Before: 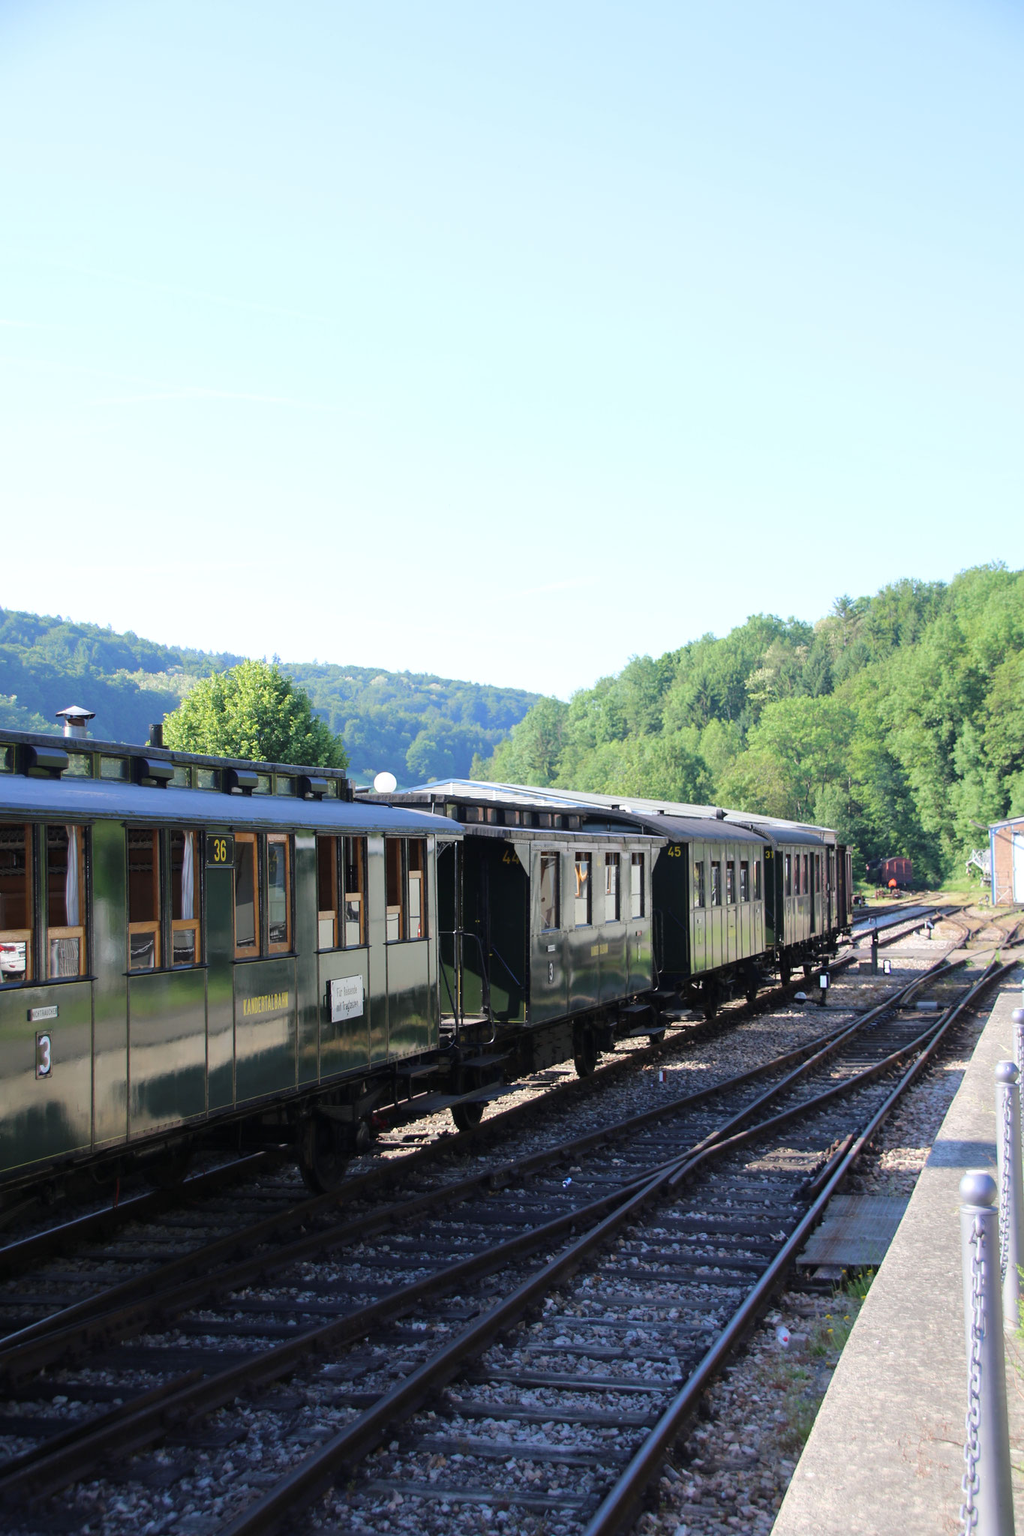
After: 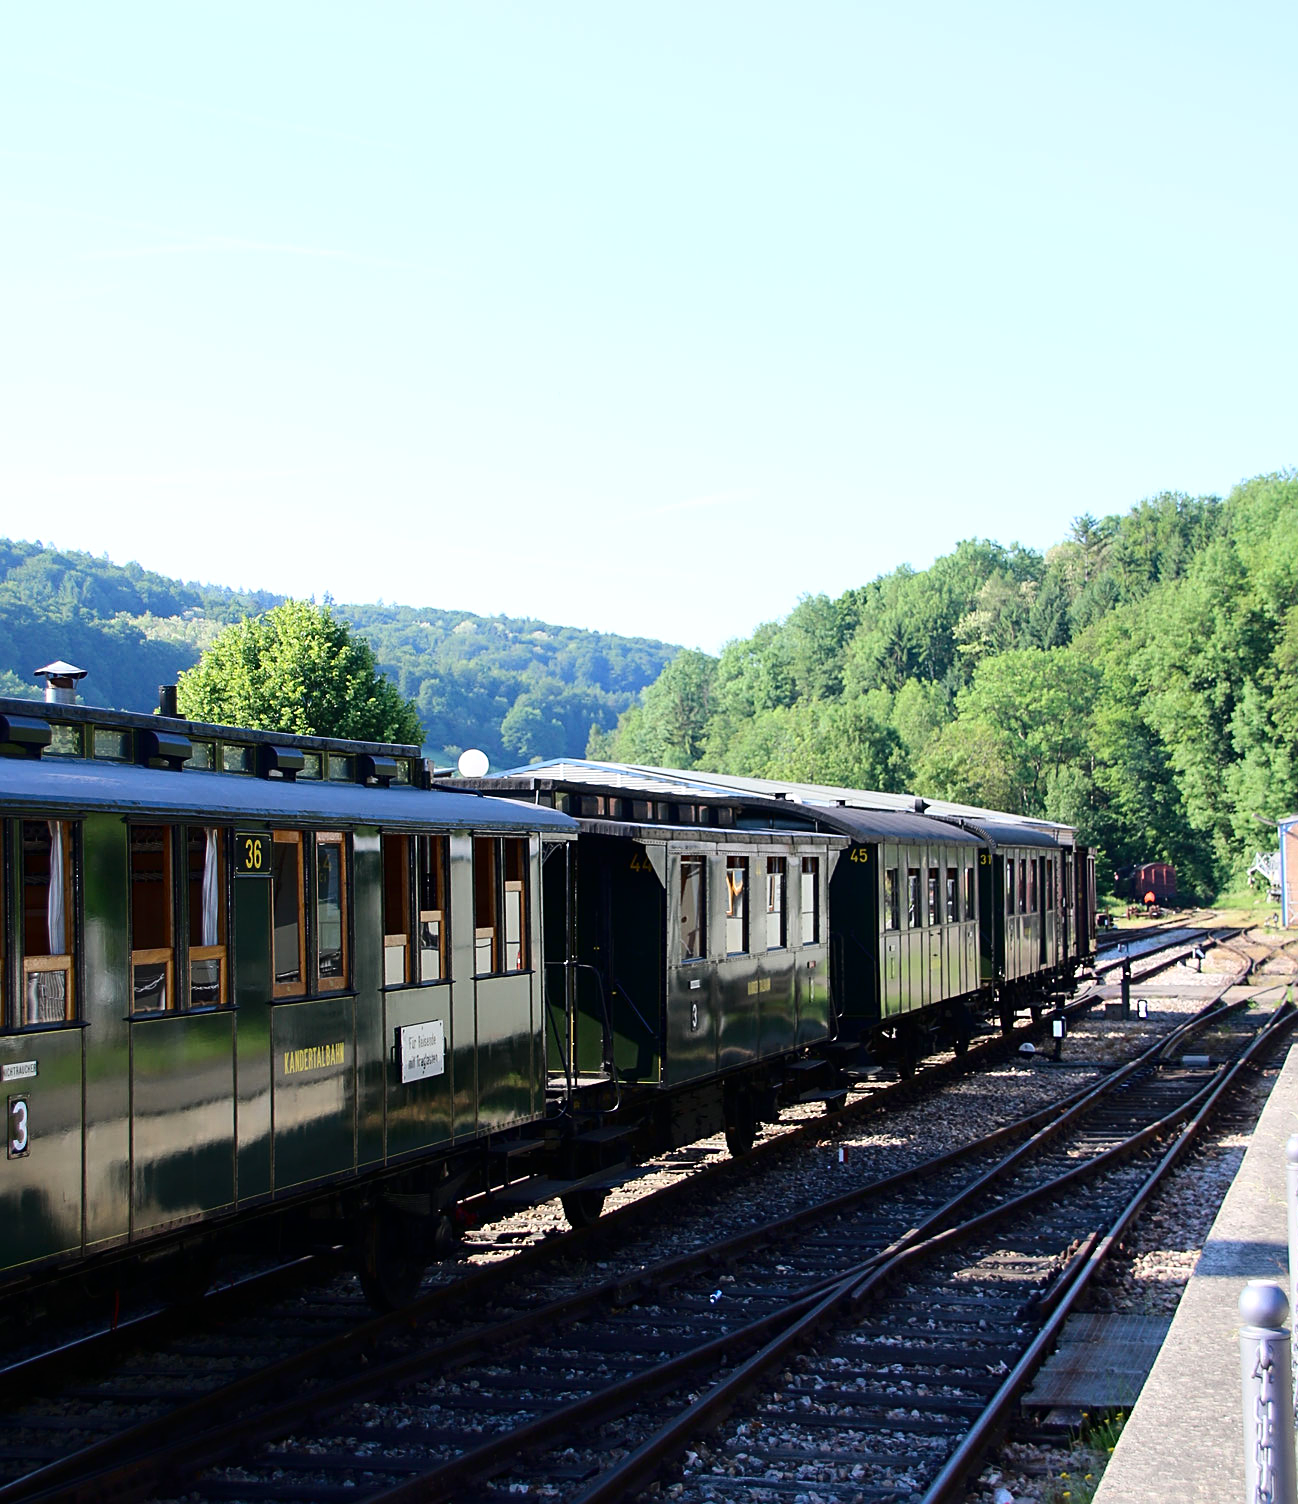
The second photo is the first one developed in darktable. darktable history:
contrast brightness saturation: contrast 0.205, brightness -0.105, saturation 0.098
sharpen: on, module defaults
crop and rotate: left 2.966%, top 13.715%, right 1.873%, bottom 12.834%
